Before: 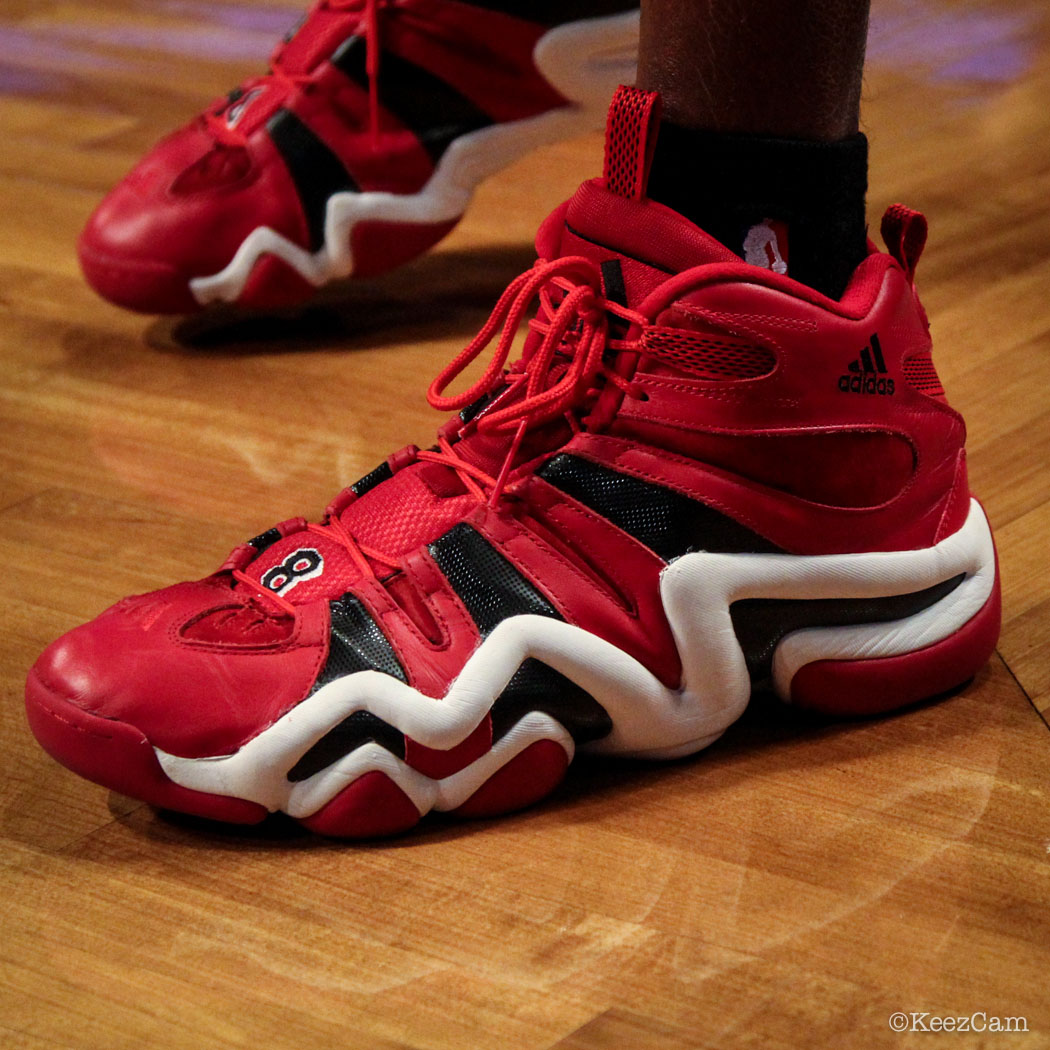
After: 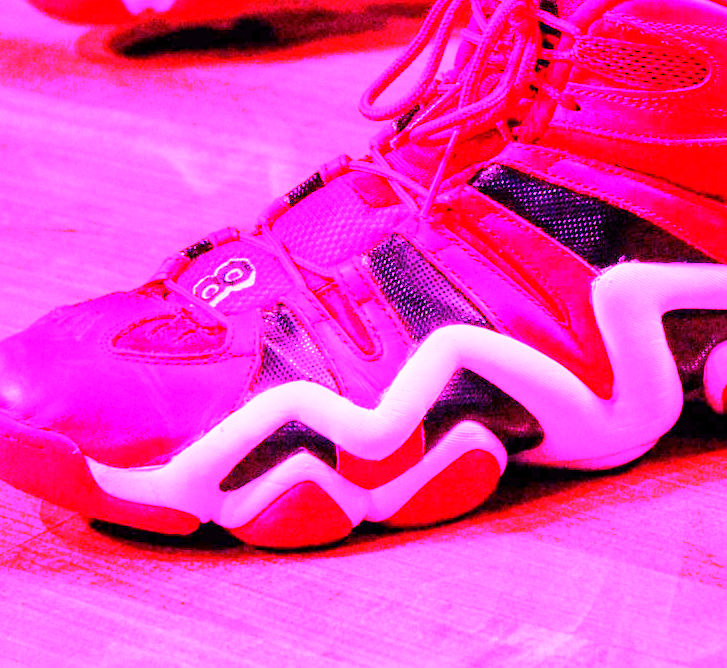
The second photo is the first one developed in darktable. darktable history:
white balance: red 8, blue 8
crop: left 6.488%, top 27.668%, right 24.183%, bottom 8.656%
